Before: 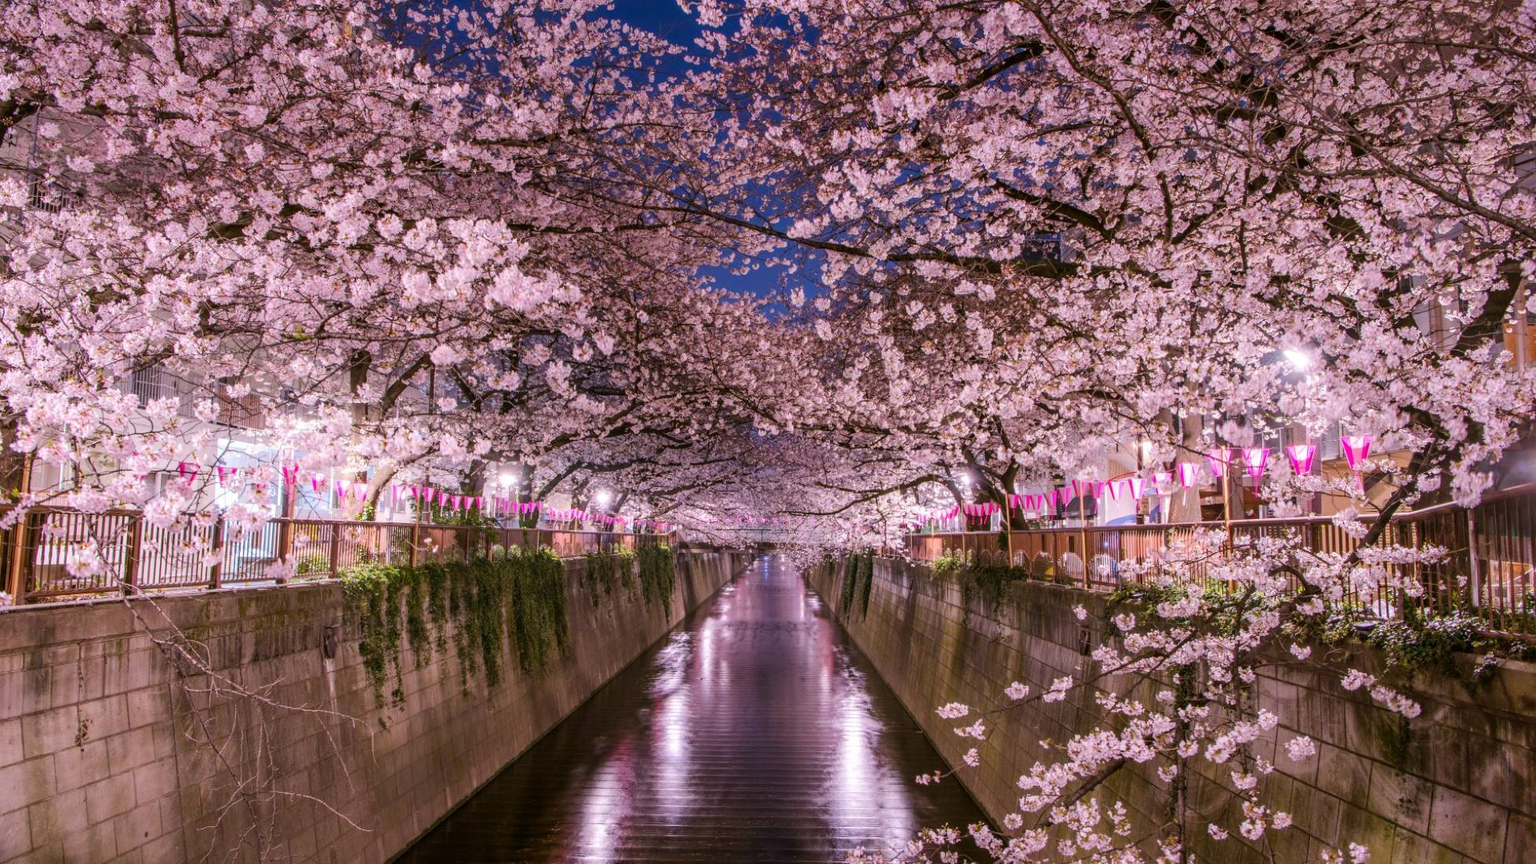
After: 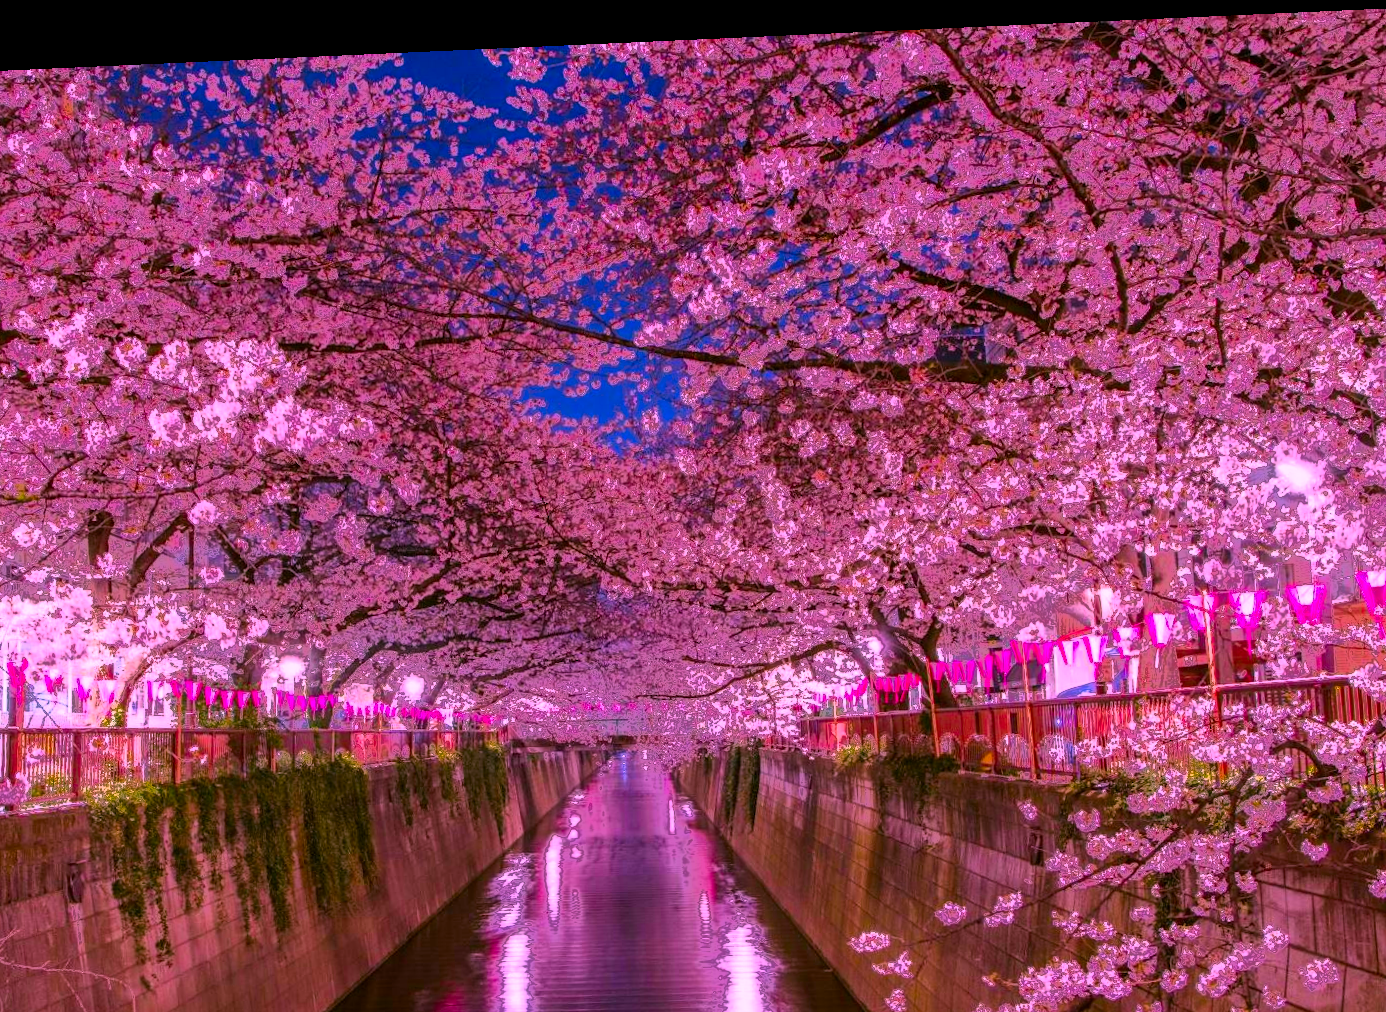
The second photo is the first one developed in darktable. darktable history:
crop: left 18.479%, right 12.2%, bottom 13.971%
fill light: exposure -0.73 EV, center 0.69, width 2.2
rotate and perspective: rotation -2.22°, lens shift (horizontal) -0.022, automatic cropping off
color correction: highlights a* 19.5, highlights b* -11.53, saturation 1.69
